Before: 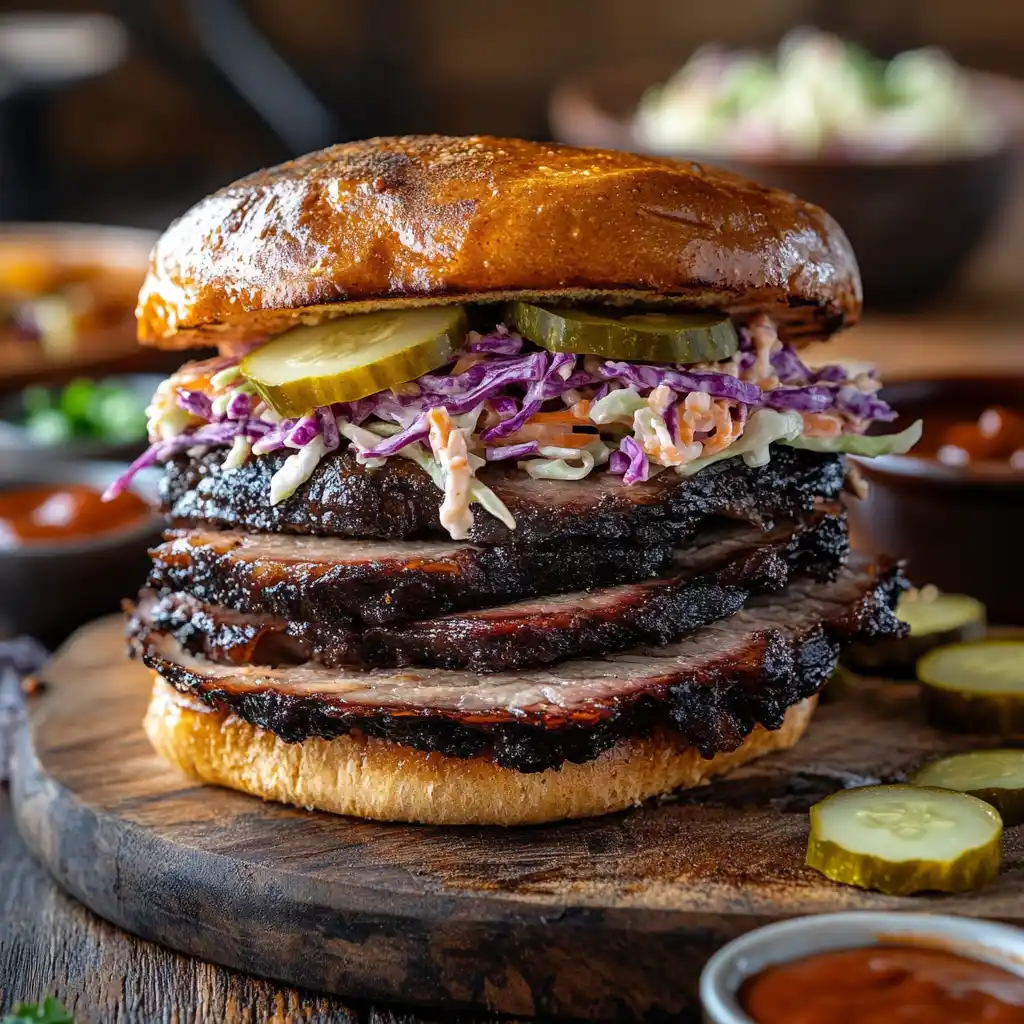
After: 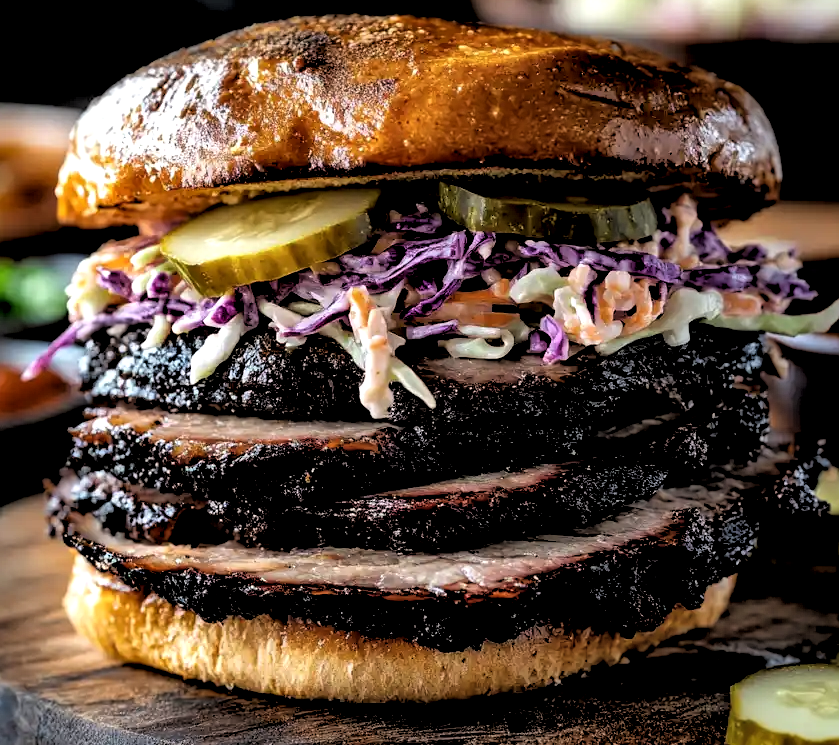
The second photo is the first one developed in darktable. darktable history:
rgb levels: levels [[0.034, 0.472, 0.904], [0, 0.5, 1], [0, 0.5, 1]]
local contrast: mode bilateral grid, contrast 25, coarseness 60, detail 151%, midtone range 0.2
crop: left 7.856%, top 11.836%, right 10.12%, bottom 15.387%
